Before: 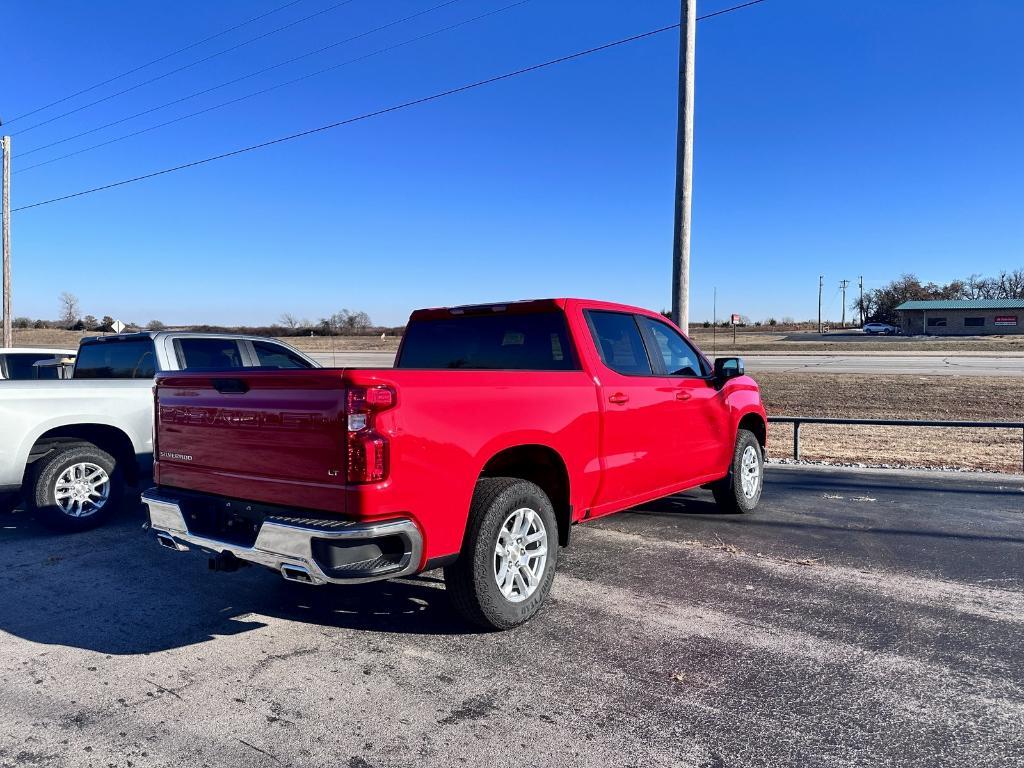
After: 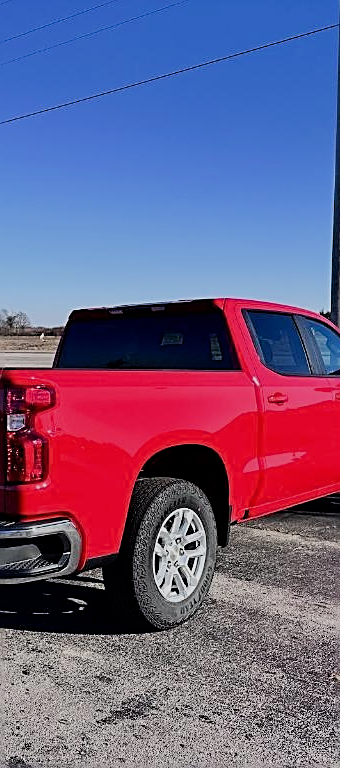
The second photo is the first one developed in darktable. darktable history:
sharpen: amount 0.901
crop: left 33.36%, right 33.36%
filmic rgb: black relative exposure -7.65 EV, white relative exposure 4.56 EV, hardness 3.61
